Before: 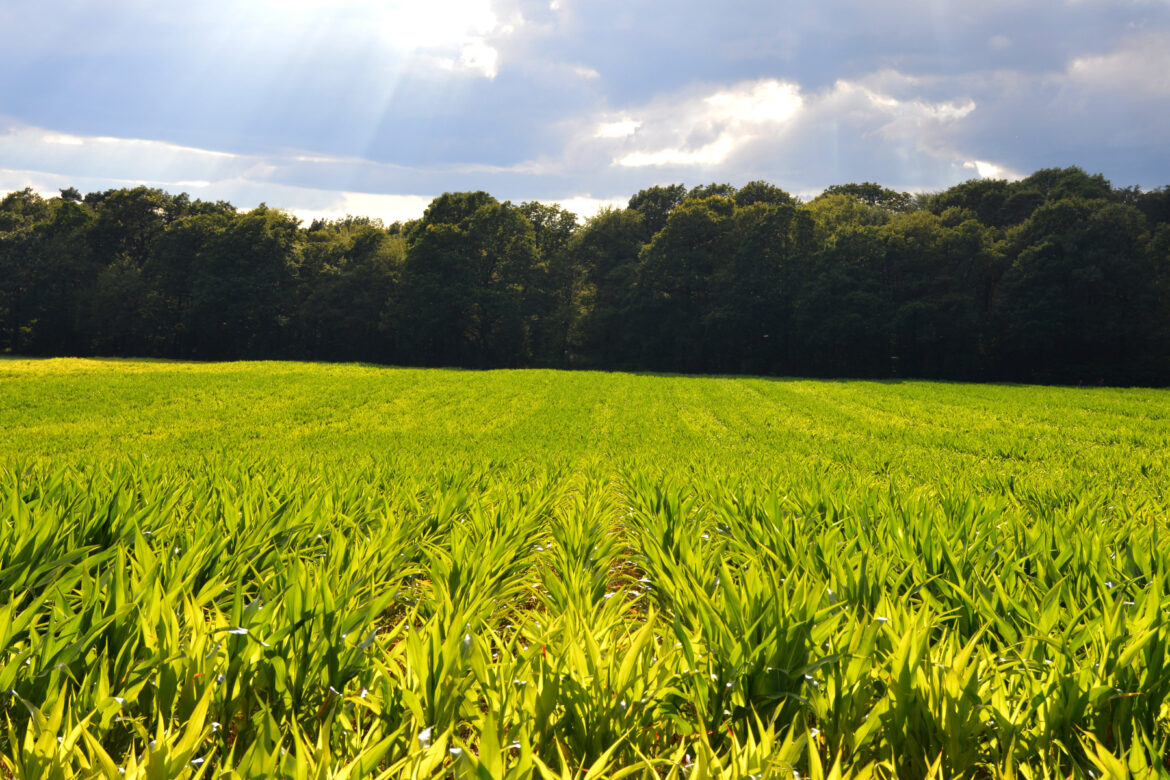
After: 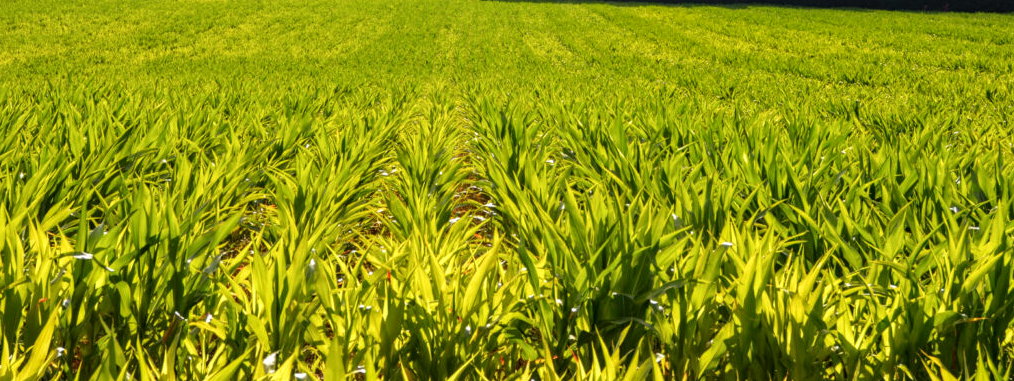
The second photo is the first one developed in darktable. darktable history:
crop and rotate: left 13.306%, top 48.129%, bottom 2.928%
local contrast: on, module defaults
